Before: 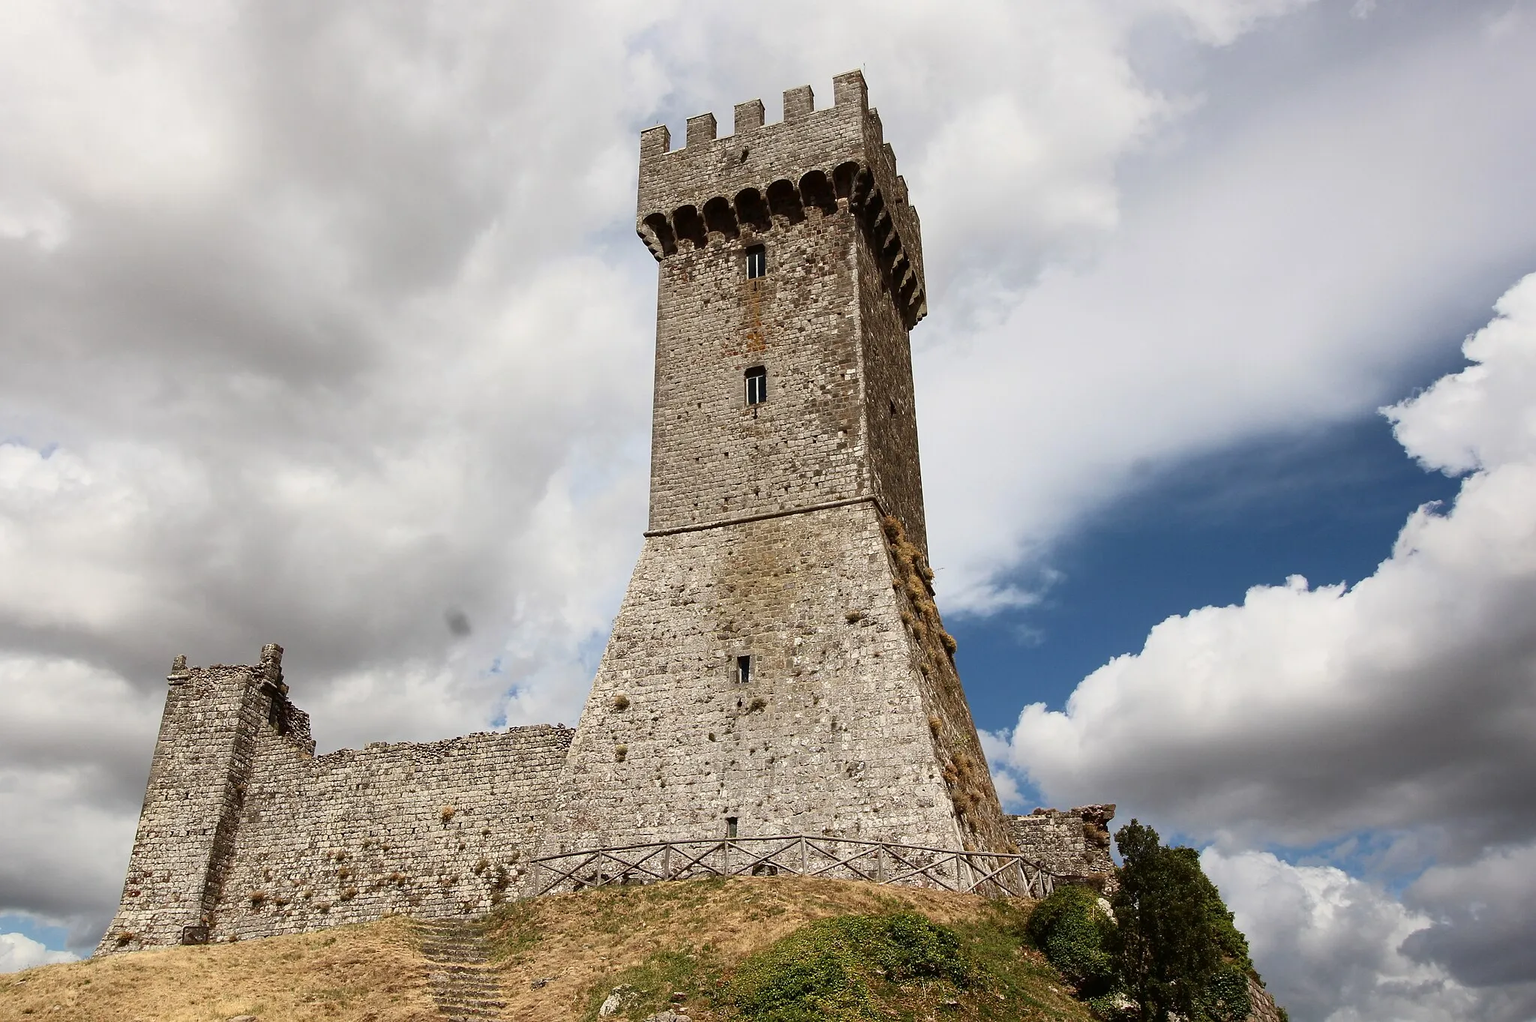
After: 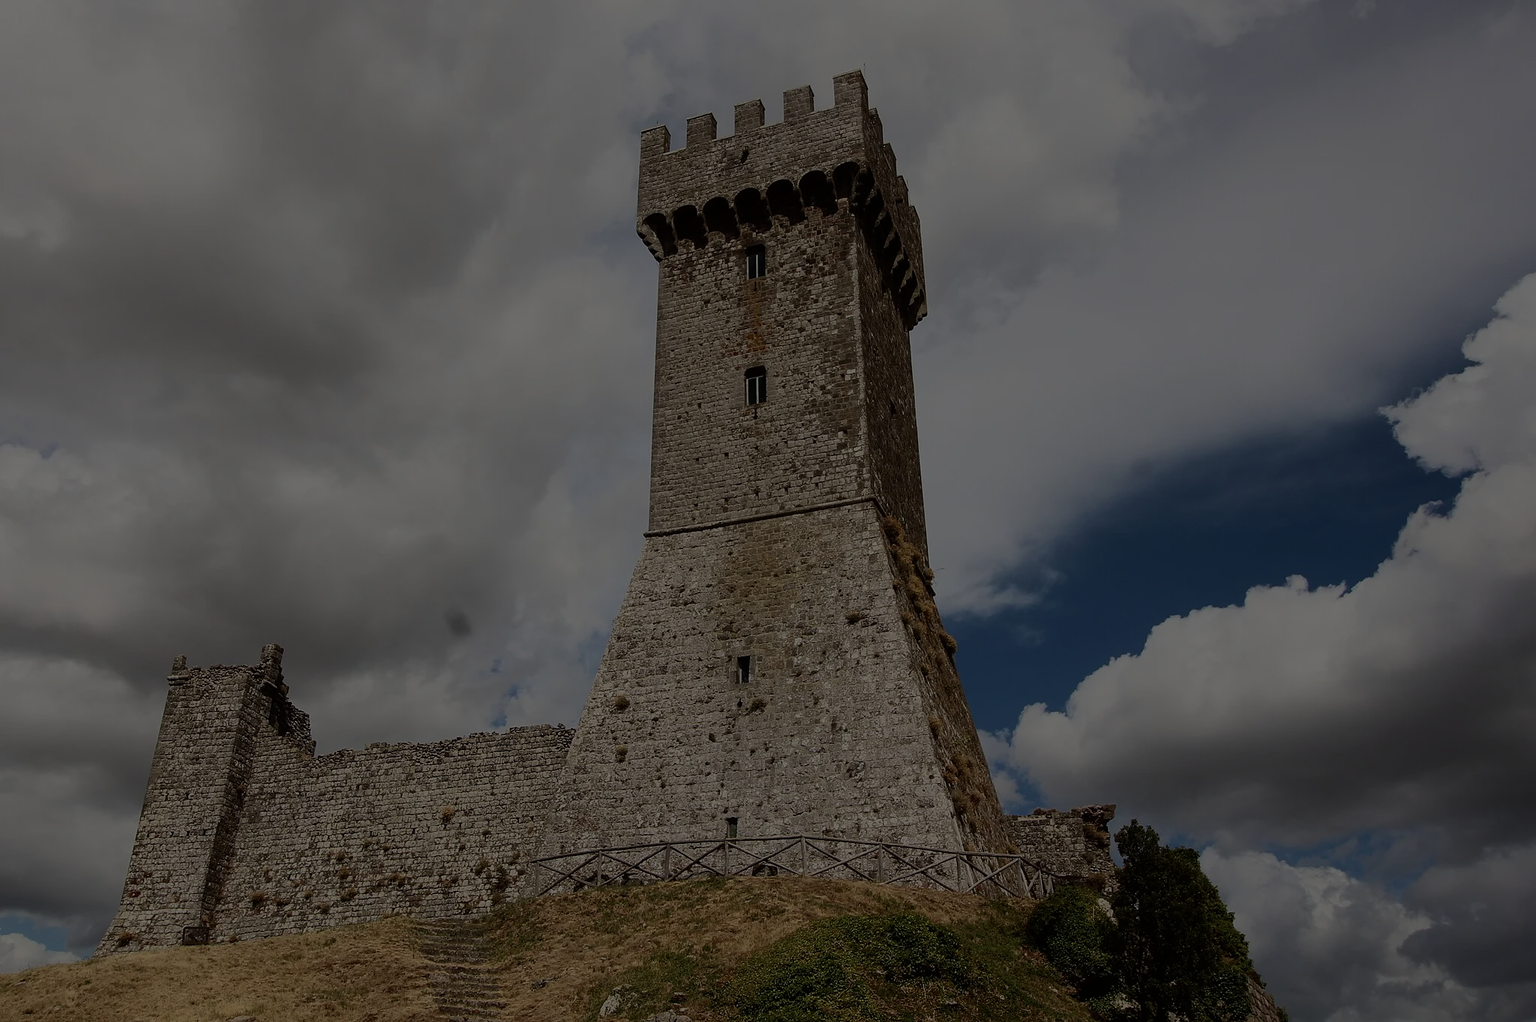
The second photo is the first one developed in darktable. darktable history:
exposure: exposure -2.446 EV
